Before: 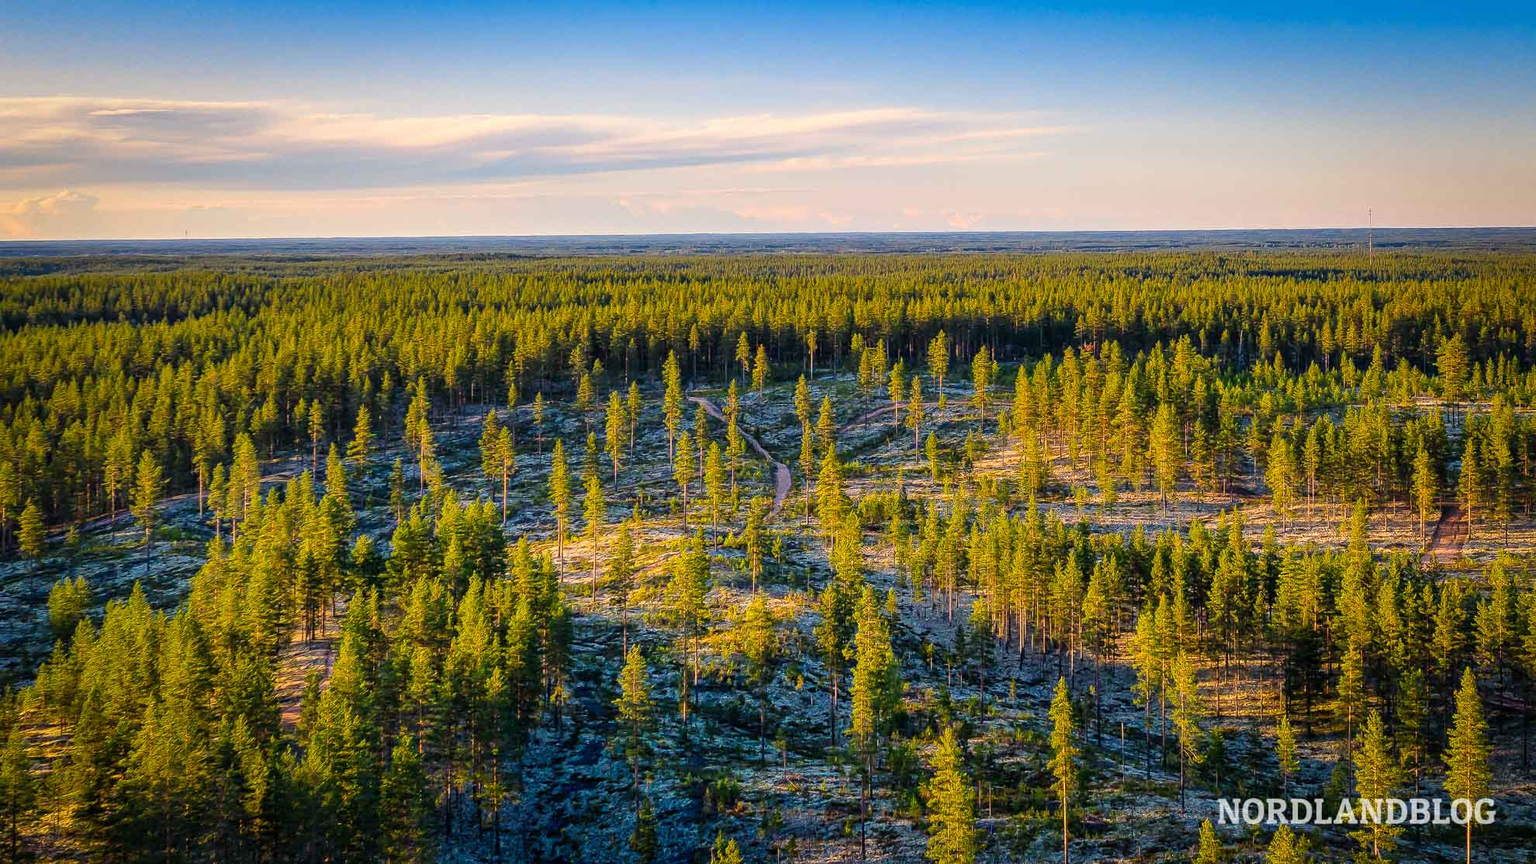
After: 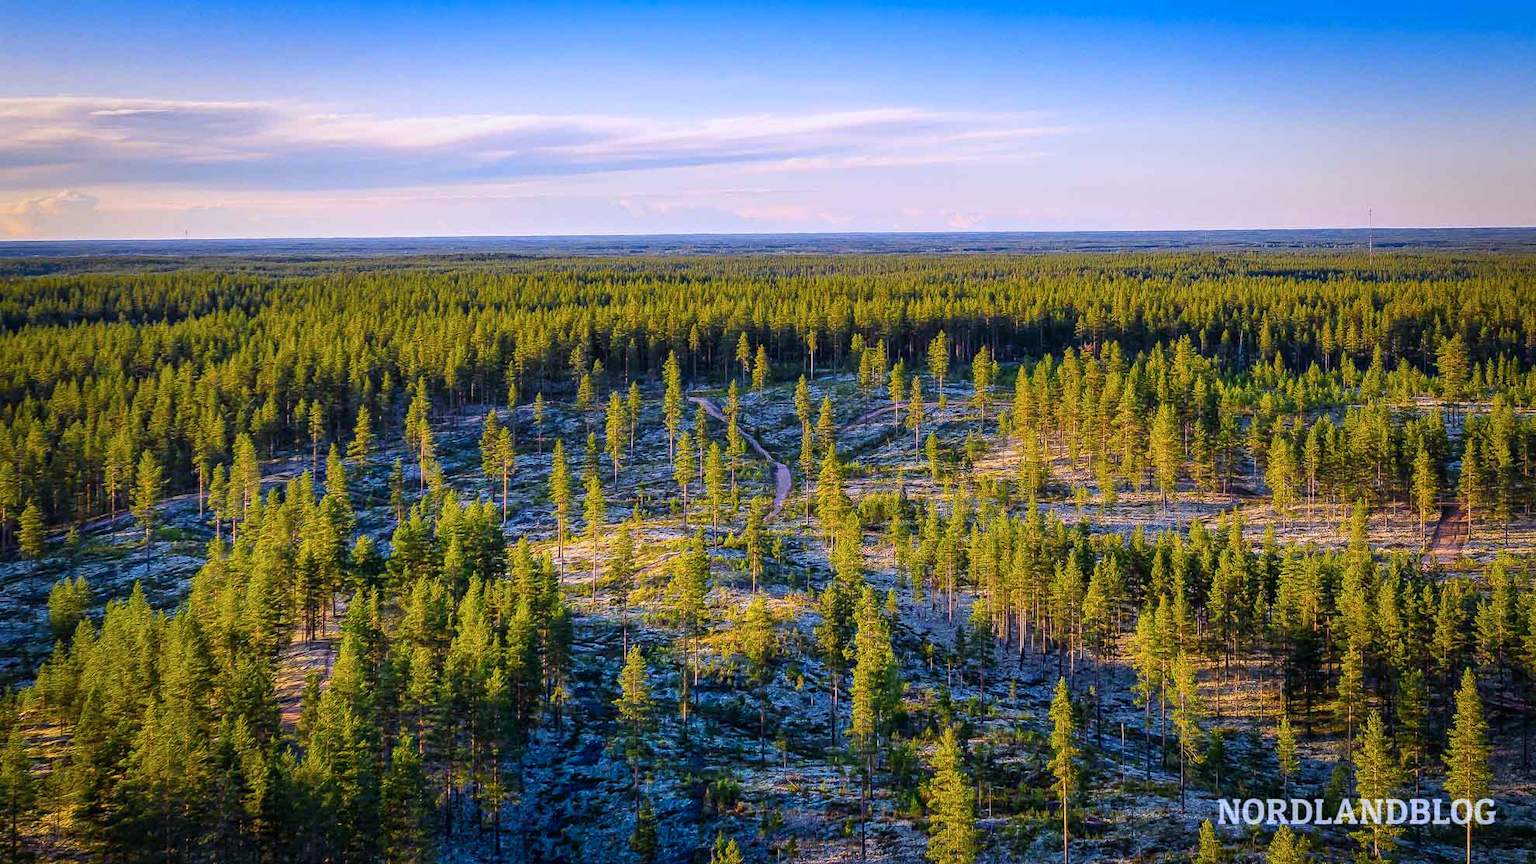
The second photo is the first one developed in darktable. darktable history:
white balance: red 0.967, blue 1.119, emerald 0.756
color calibration: illuminant as shot in camera, x 0.358, y 0.373, temperature 4628.91 K
